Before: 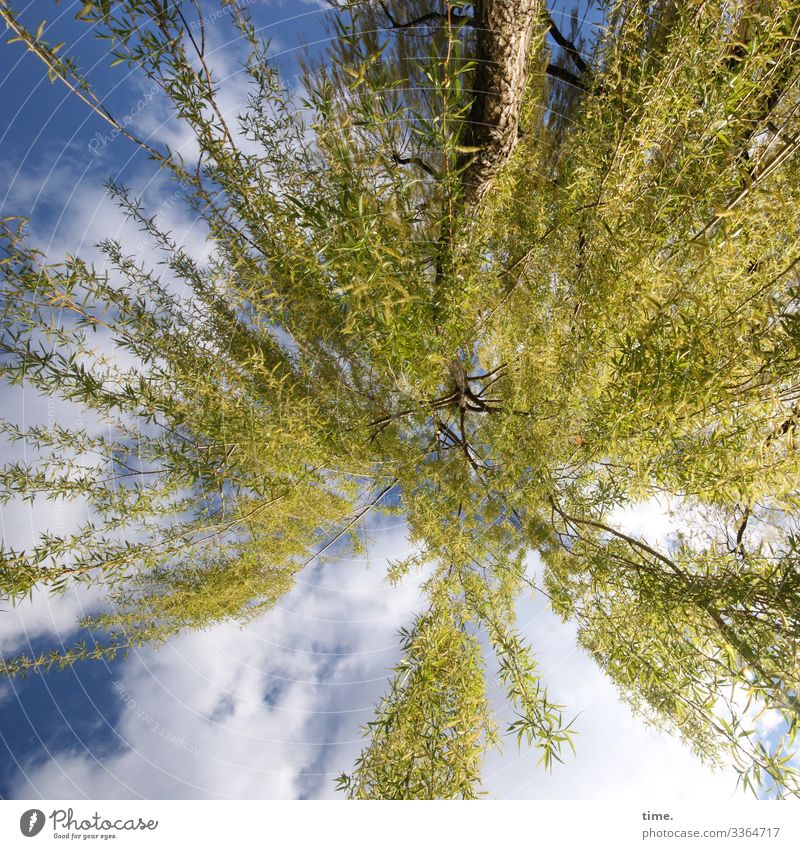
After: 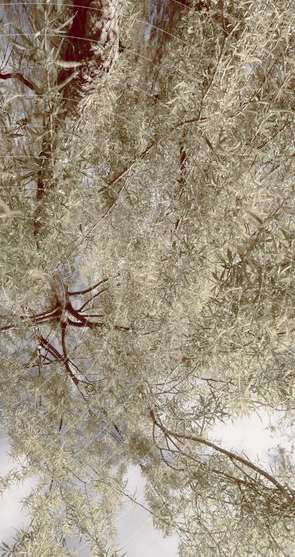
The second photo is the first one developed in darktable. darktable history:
color balance rgb: shadows lift › luminance 1%, shadows lift › chroma 0.2%, shadows lift › hue 20°, power › luminance 1%, power › chroma 0.4%, power › hue 34°, highlights gain › luminance 0.8%, highlights gain › chroma 0.4%, highlights gain › hue 44°, global offset › chroma 0.4%, global offset › hue 34°, white fulcrum 0.08 EV, linear chroma grading › shadows -7%, linear chroma grading › highlights -7%, linear chroma grading › global chroma -10%, linear chroma grading › mid-tones -8%, perceptual saturation grading › global saturation -28%, perceptual saturation grading › highlights -20%, perceptual saturation grading › mid-tones -24%, perceptual saturation grading › shadows -24%, perceptual brilliance grading › global brilliance -1%, perceptual brilliance grading › highlights -1%, perceptual brilliance grading › mid-tones -1%, perceptual brilliance grading › shadows -1%, global vibrance -17%, contrast -6%
crop and rotate: left 49.936%, top 10.094%, right 13.136%, bottom 24.256%
tone curve: curves: ch0 [(0, 0) (0.003, 0.003) (0.011, 0.014) (0.025, 0.027) (0.044, 0.044) (0.069, 0.064) (0.1, 0.108) (0.136, 0.153) (0.177, 0.208) (0.224, 0.275) (0.277, 0.349) (0.335, 0.422) (0.399, 0.492) (0.468, 0.557) (0.543, 0.617) (0.623, 0.682) (0.709, 0.745) (0.801, 0.826) (0.898, 0.916) (1, 1)], preserve colors none
